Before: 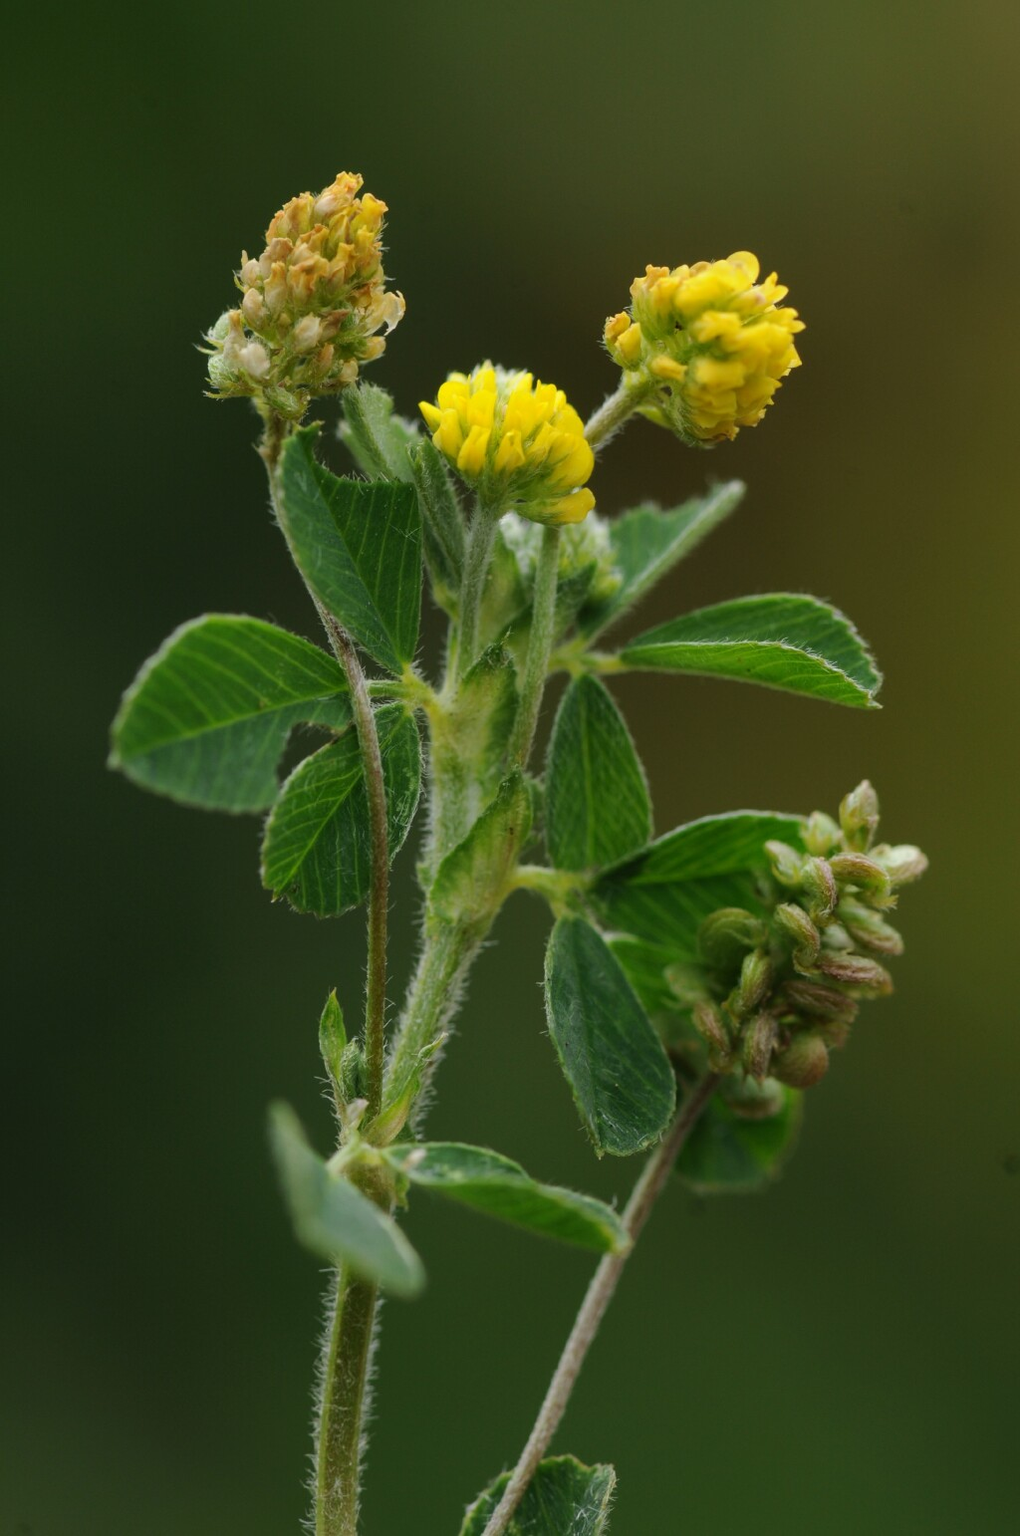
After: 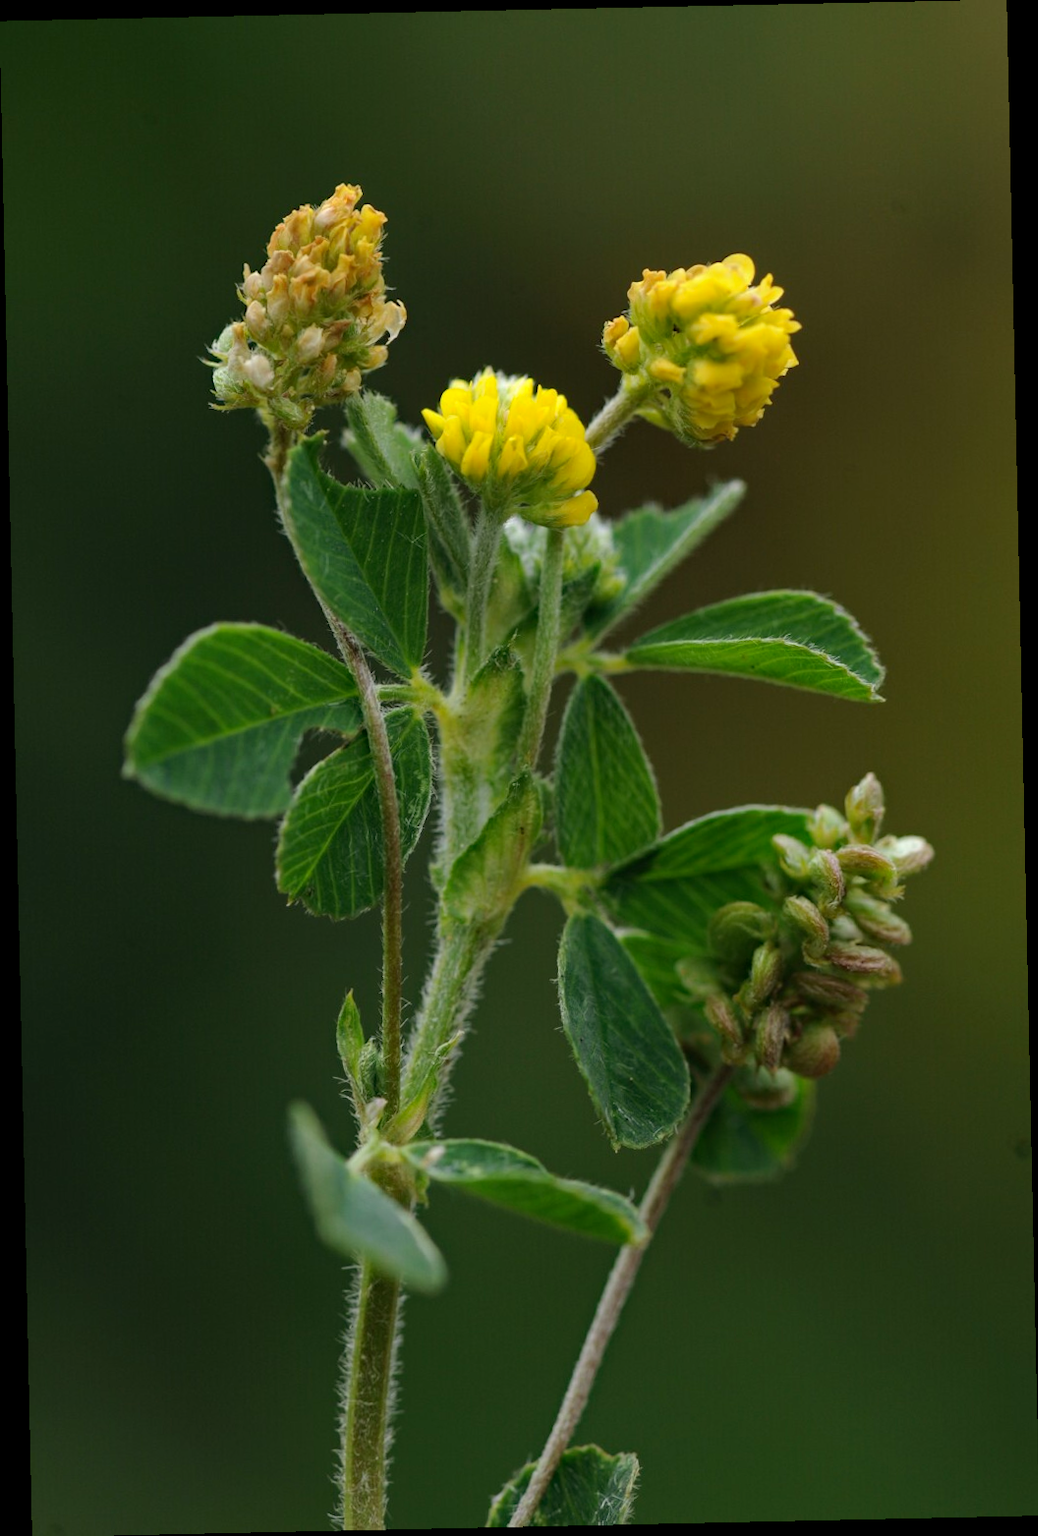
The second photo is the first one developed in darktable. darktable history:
rotate and perspective: rotation -1.24°, automatic cropping off
haze removal: compatibility mode true, adaptive false
